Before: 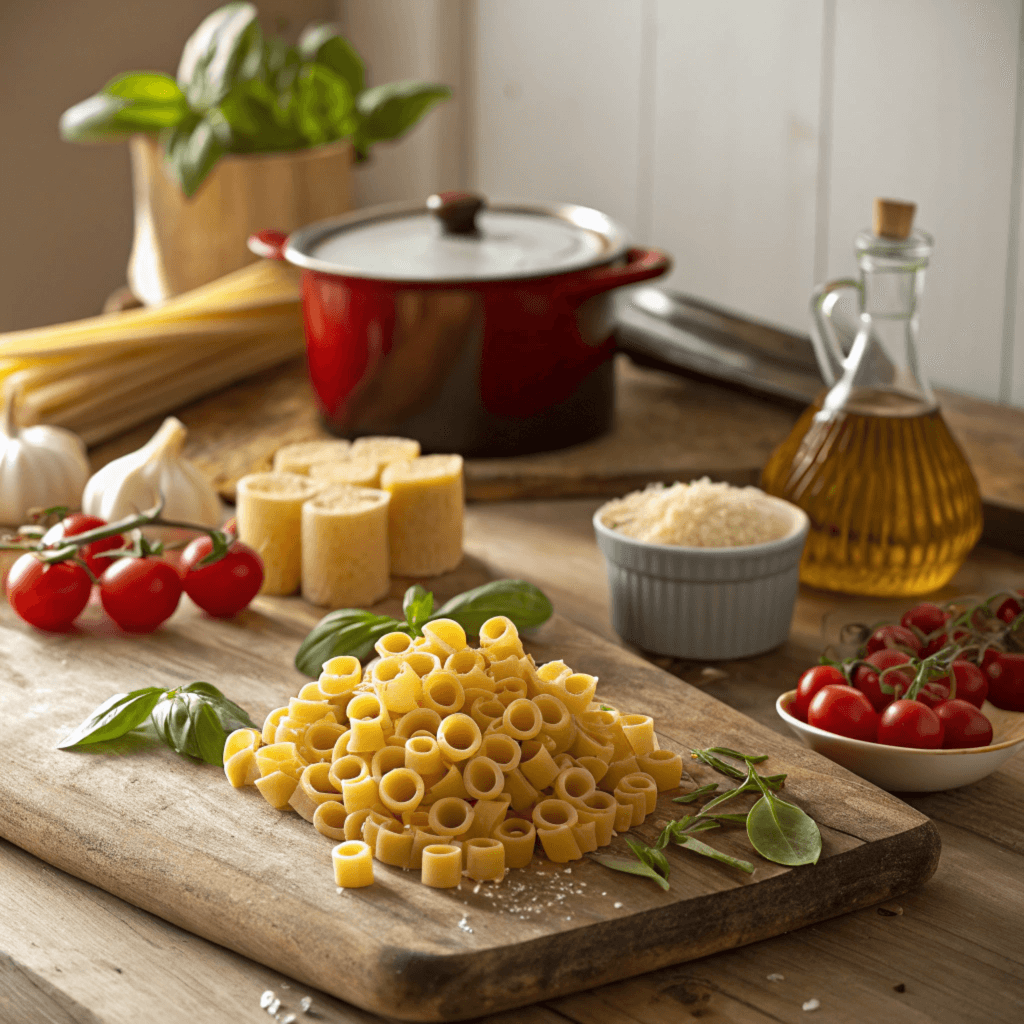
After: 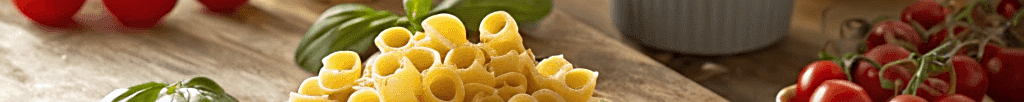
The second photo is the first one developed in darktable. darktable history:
crop and rotate: top 59.084%, bottom 30.916%
sharpen: on, module defaults
rotate and perspective: crop left 0, crop top 0
